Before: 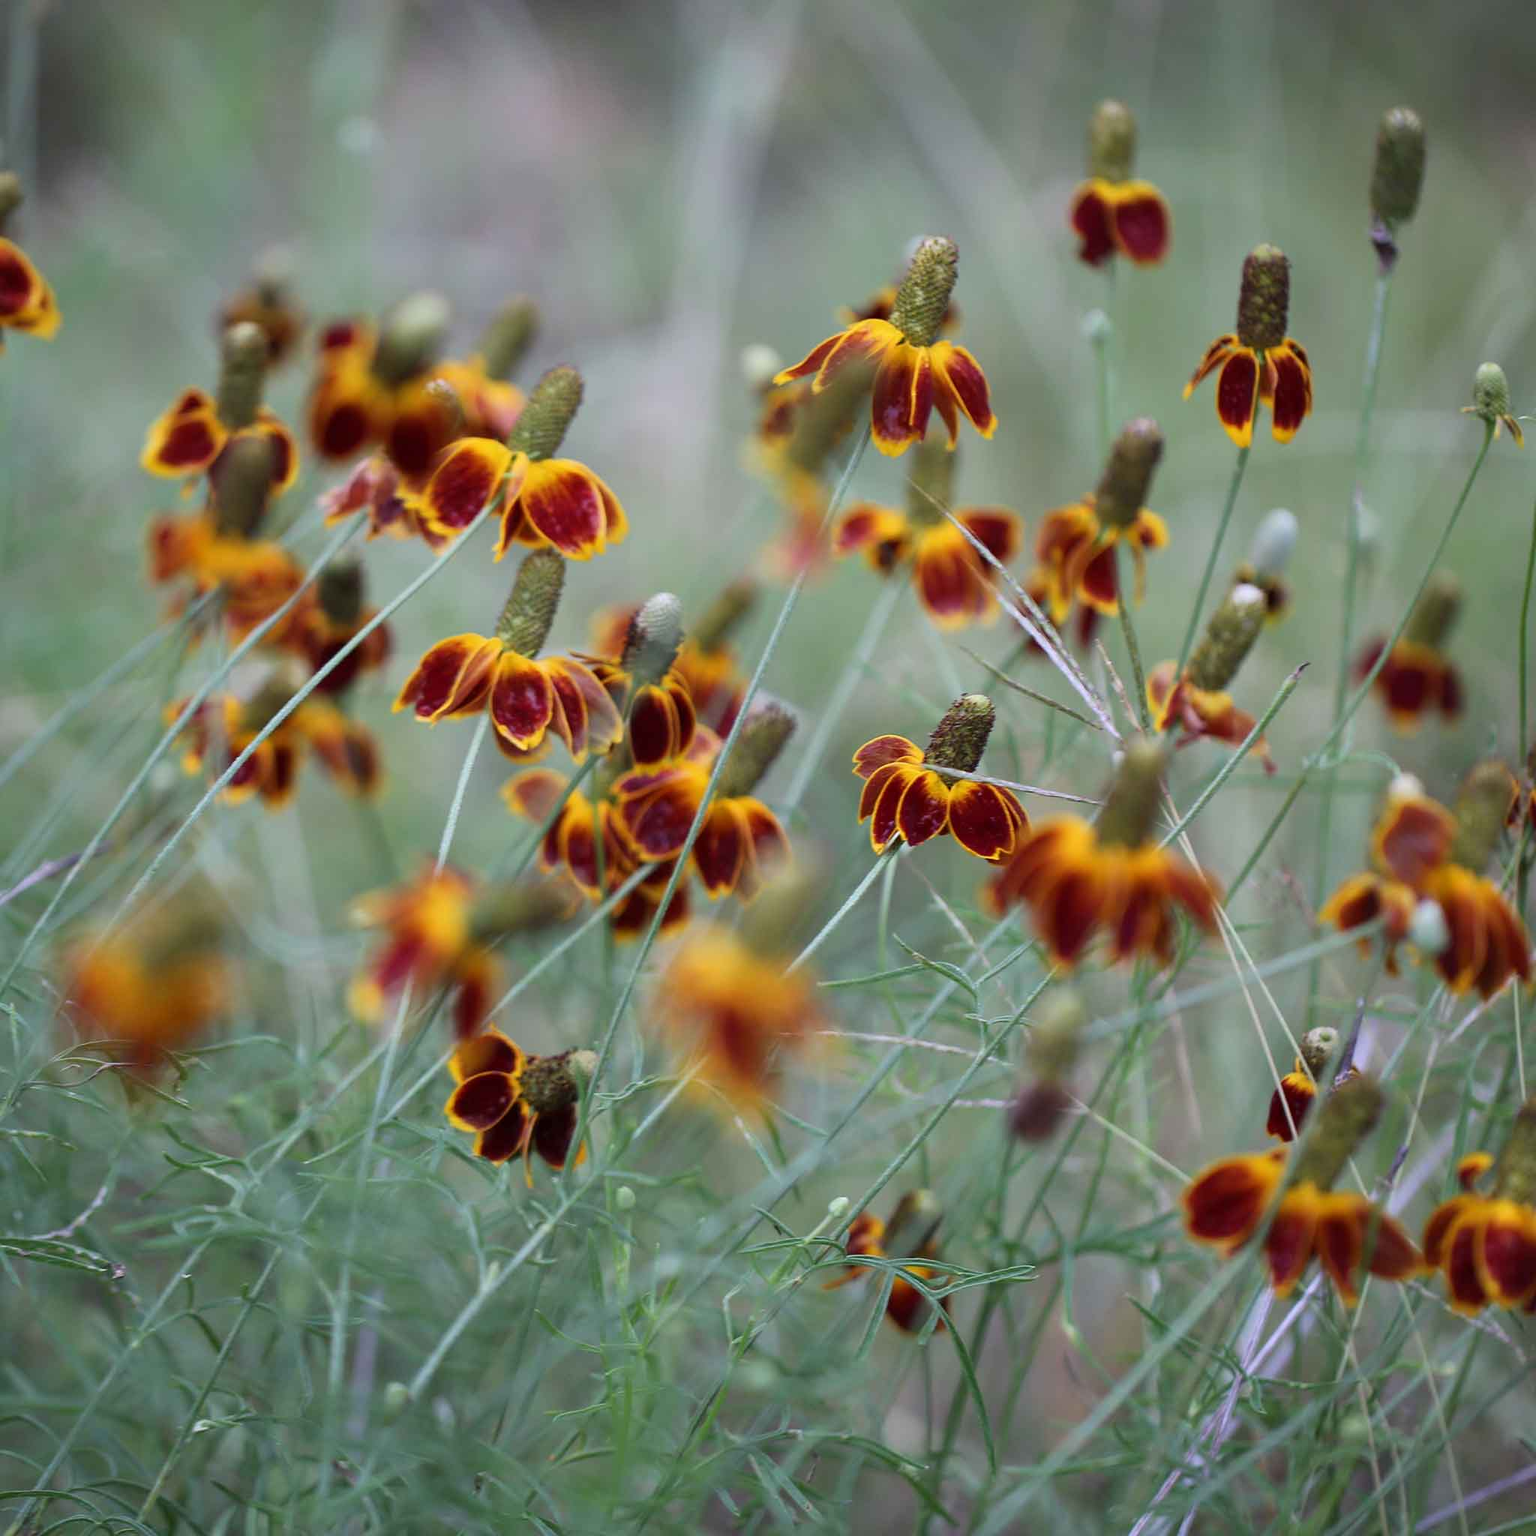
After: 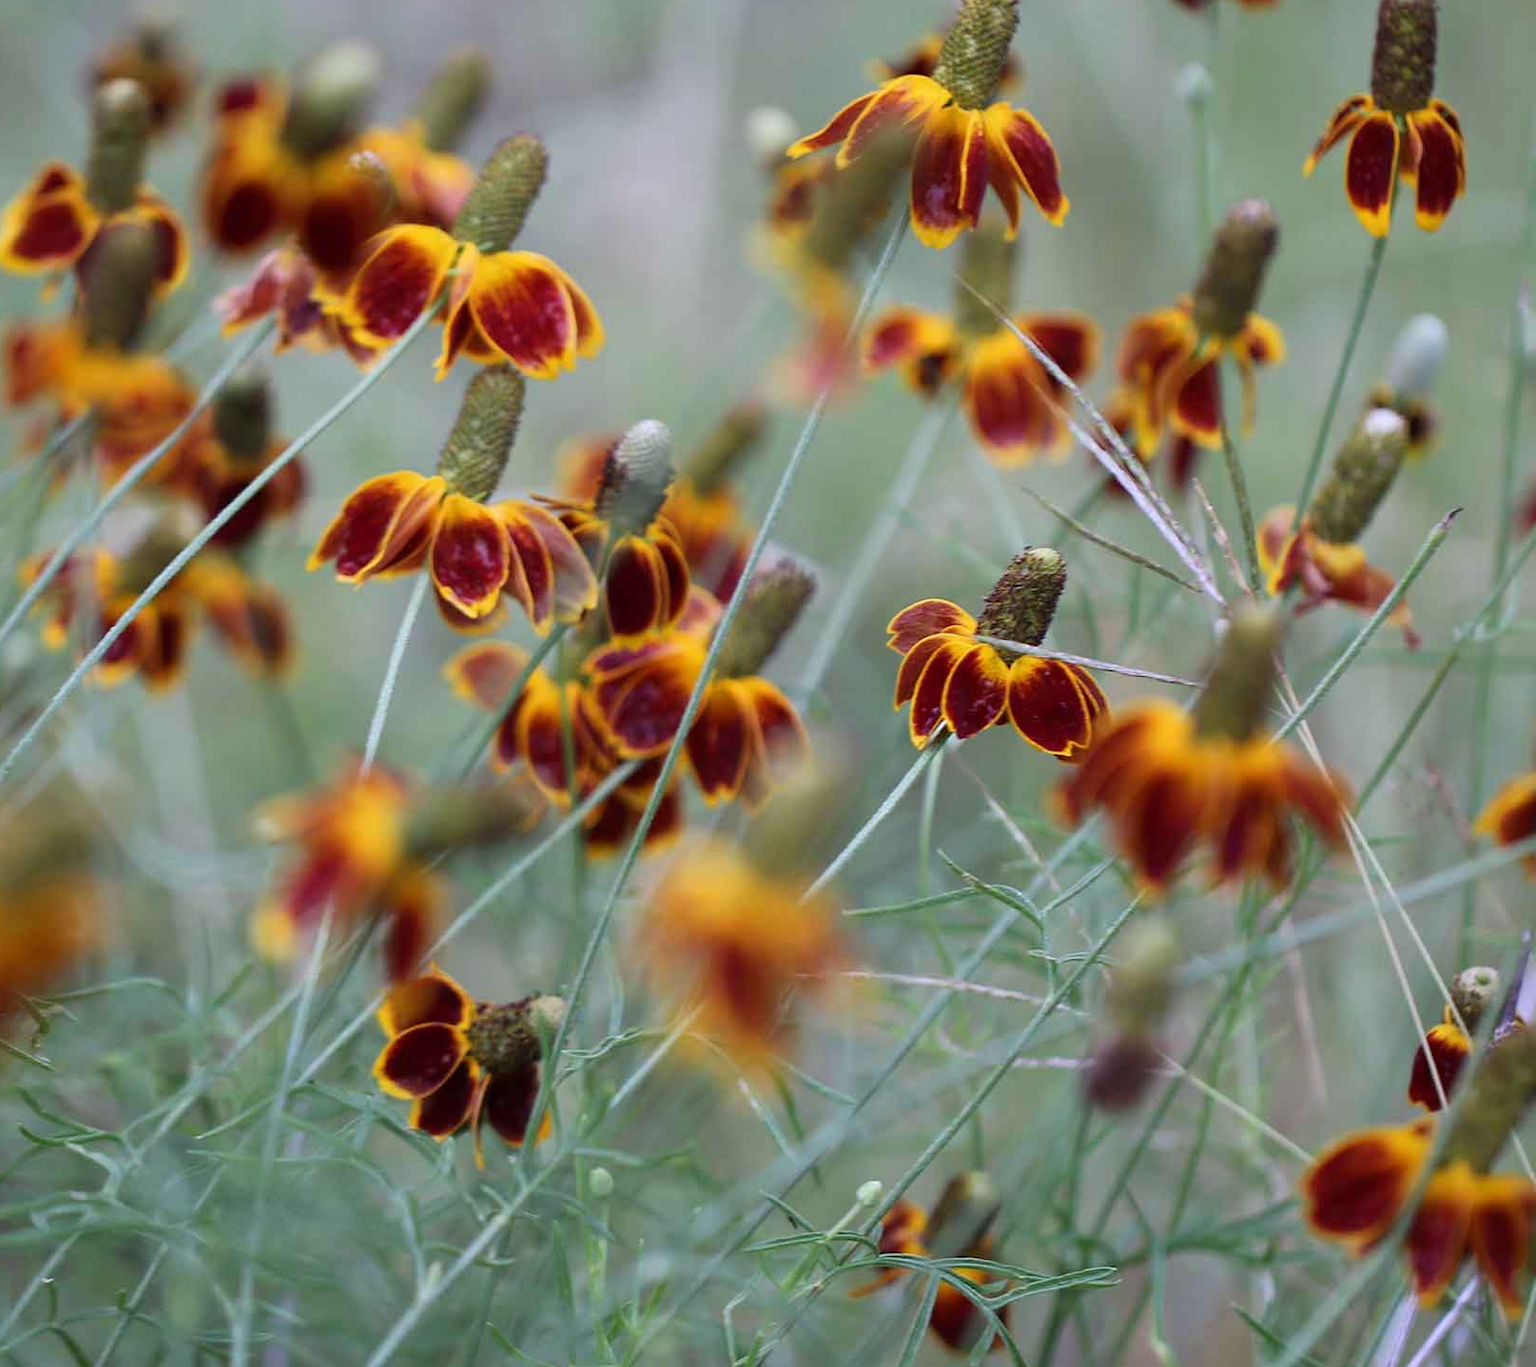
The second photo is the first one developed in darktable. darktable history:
crop: left 9.712%, top 16.928%, right 10.845%, bottom 12.332%
white balance: red 1.009, blue 1.027
